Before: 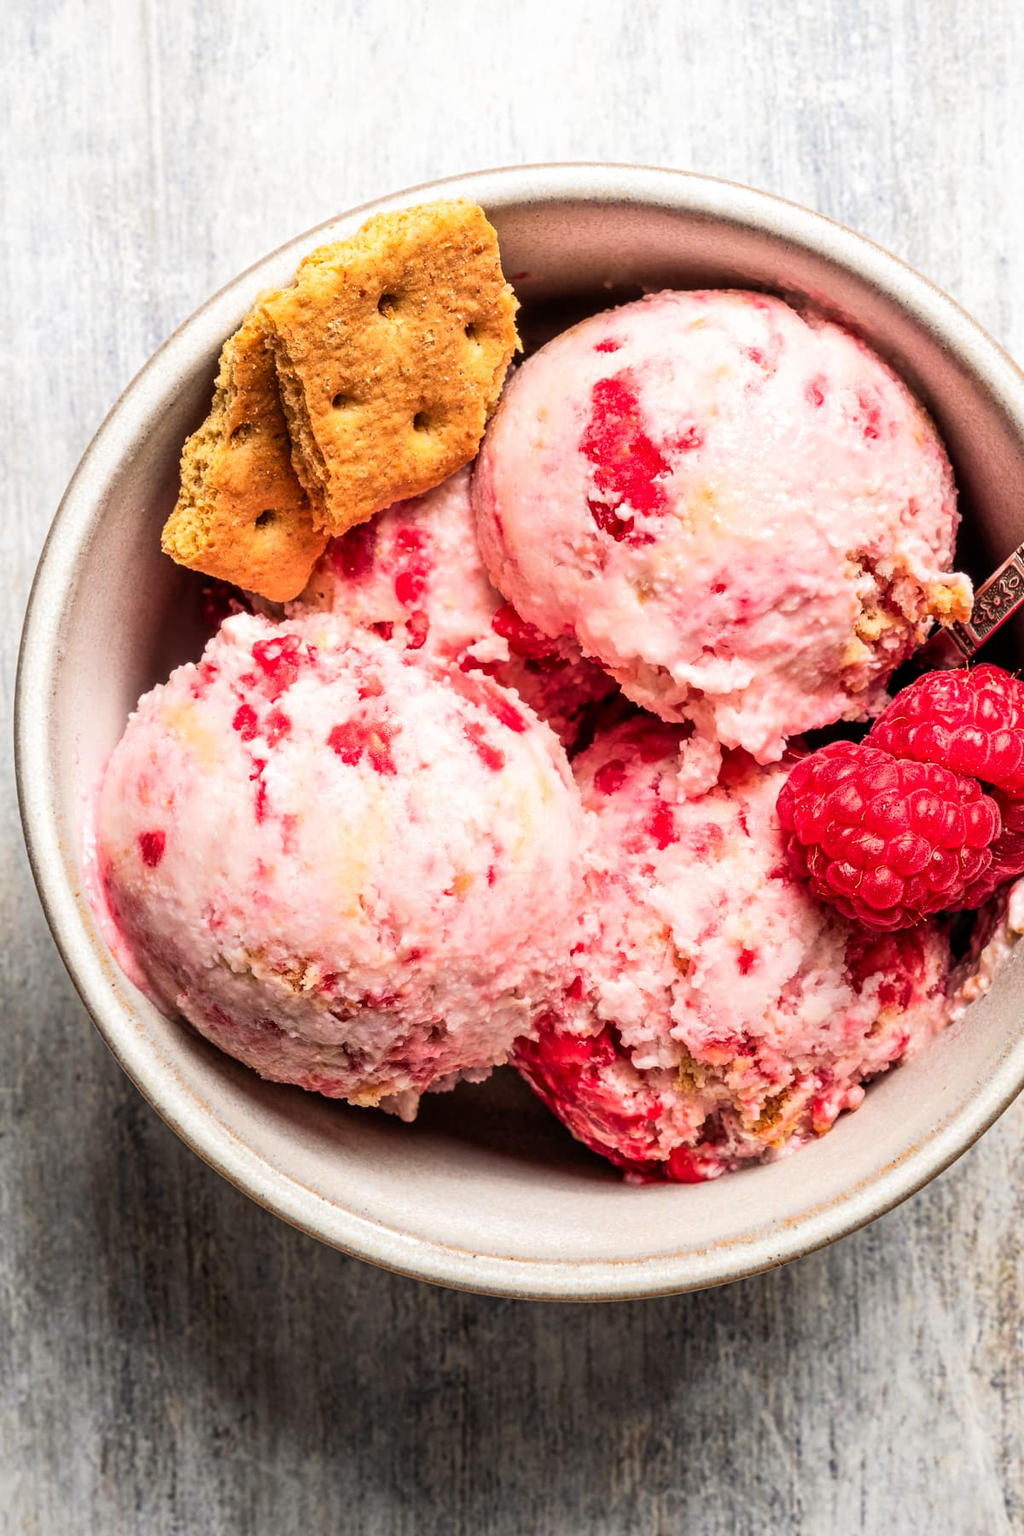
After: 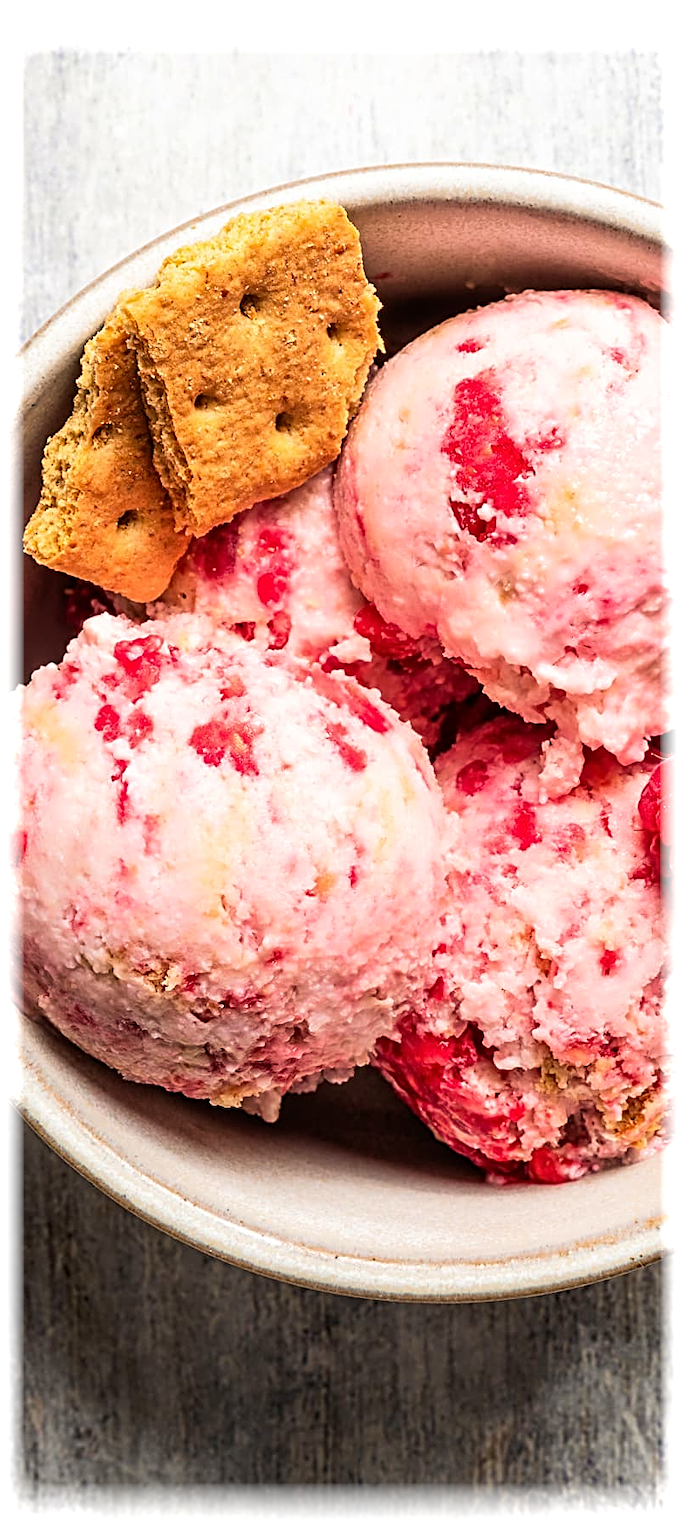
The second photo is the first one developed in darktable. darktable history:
sharpen: radius 2.676, amount 0.669
crop and rotate: left 13.537%, right 19.796%
vignetting: fall-off start 93%, fall-off radius 5%, brightness 1, saturation -0.49, automatic ratio true, width/height ratio 1.332, shape 0.04, unbound false
velvia: on, module defaults
